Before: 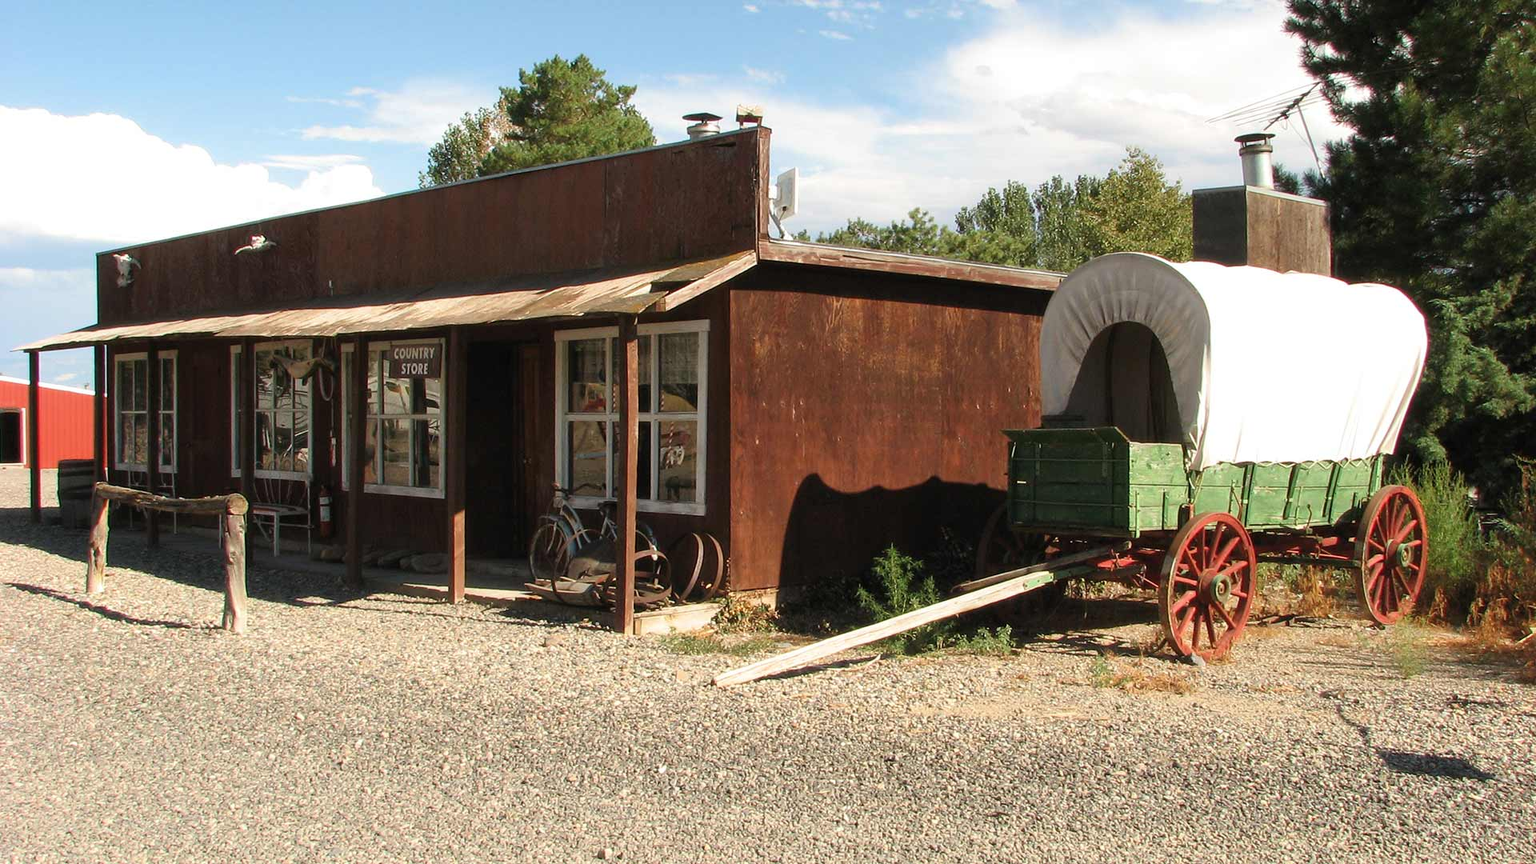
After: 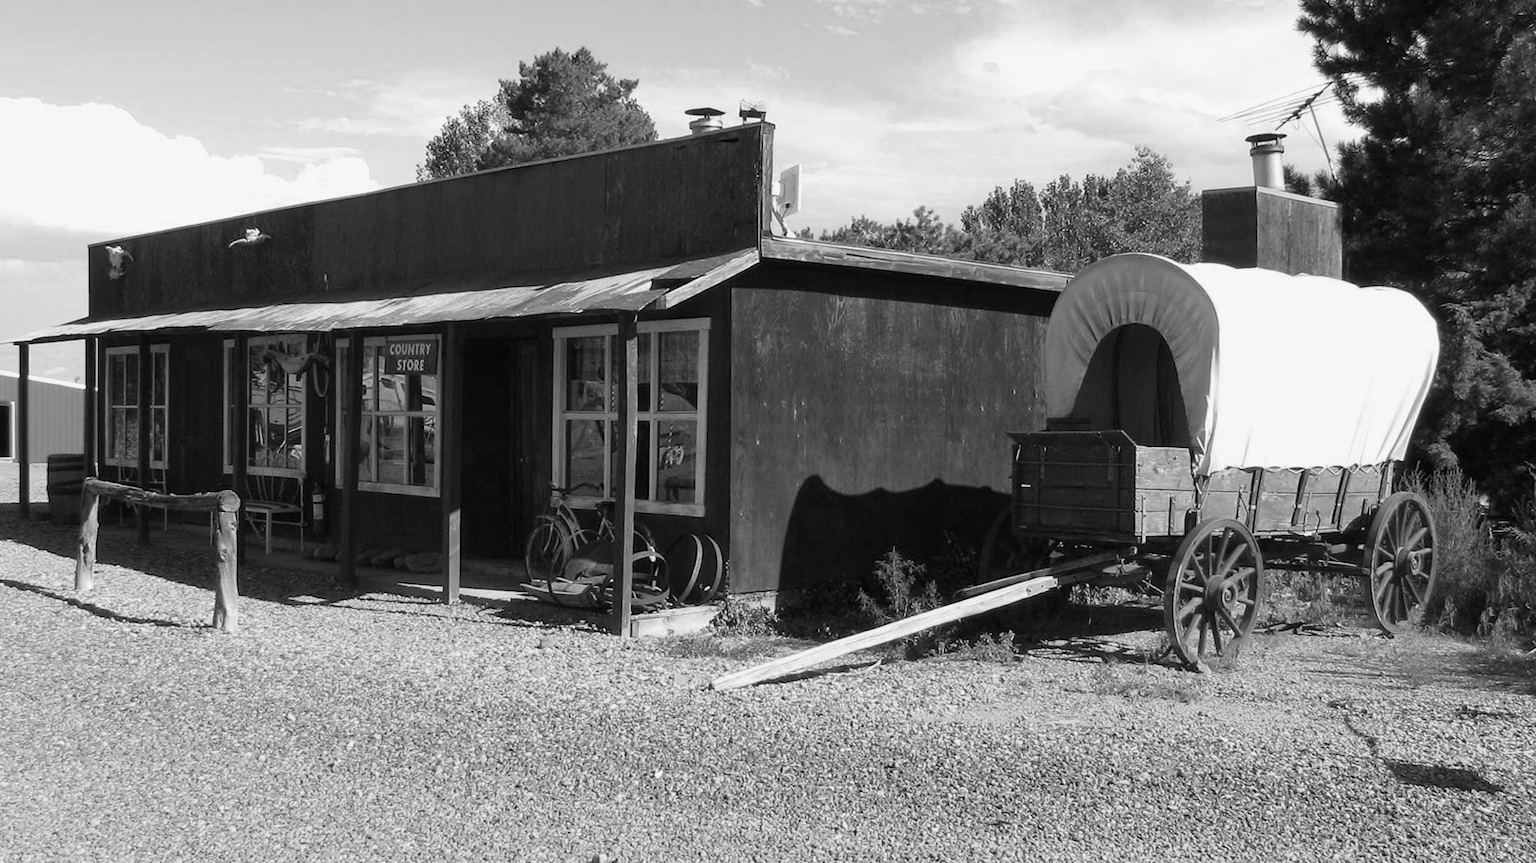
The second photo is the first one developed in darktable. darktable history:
contrast brightness saturation: saturation -0.04
color calibration: output gray [0.21, 0.42, 0.37, 0], gray › normalize channels true, illuminant same as pipeline (D50), adaptation XYZ, x 0.346, y 0.359, gamut compression 0
crop and rotate: angle -0.5°
